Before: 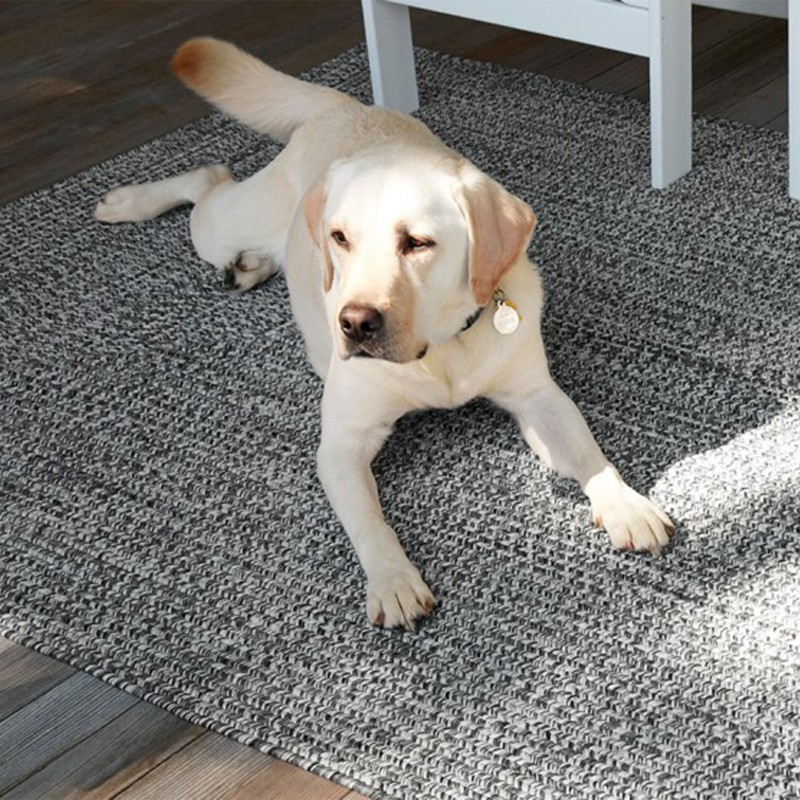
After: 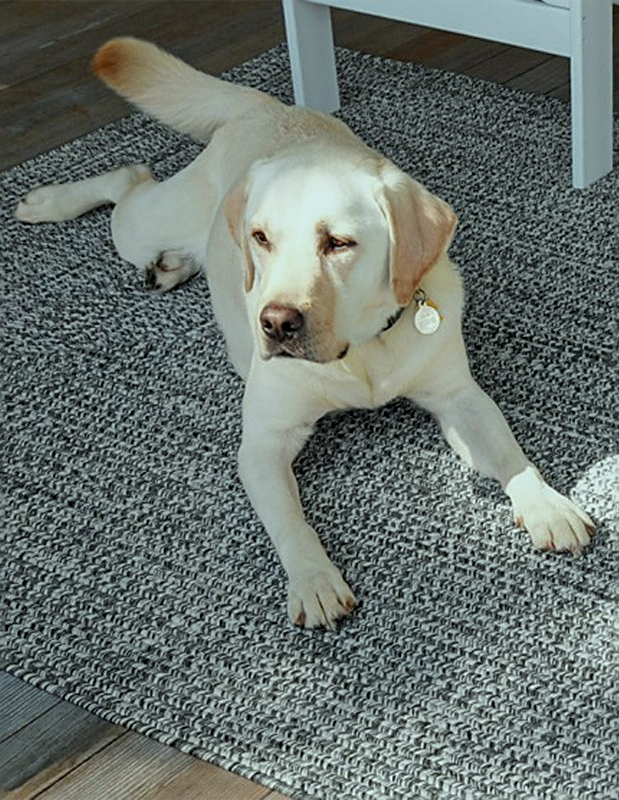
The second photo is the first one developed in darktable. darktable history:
local contrast: on, module defaults
tone equalizer: -8 EV 0.25 EV, -7 EV 0.417 EV, -6 EV 0.417 EV, -5 EV 0.25 EV, -3 EV -0.25 EV, -2 EV -0.417 EV, -1 EV -0.417 EV, +0 EV -0.25 EV, edges refinement/feathering 500, mask exposure compensation -1.57 EV, preserve details guided filter
crop: left 9.88%, right 12.664%
white balance: red 0.925, blue 1.046
sharpen: on, module defaults
color correction: highlights a* -4.28, highlights b* 6.53
exposure: compensate highlight preservation false
